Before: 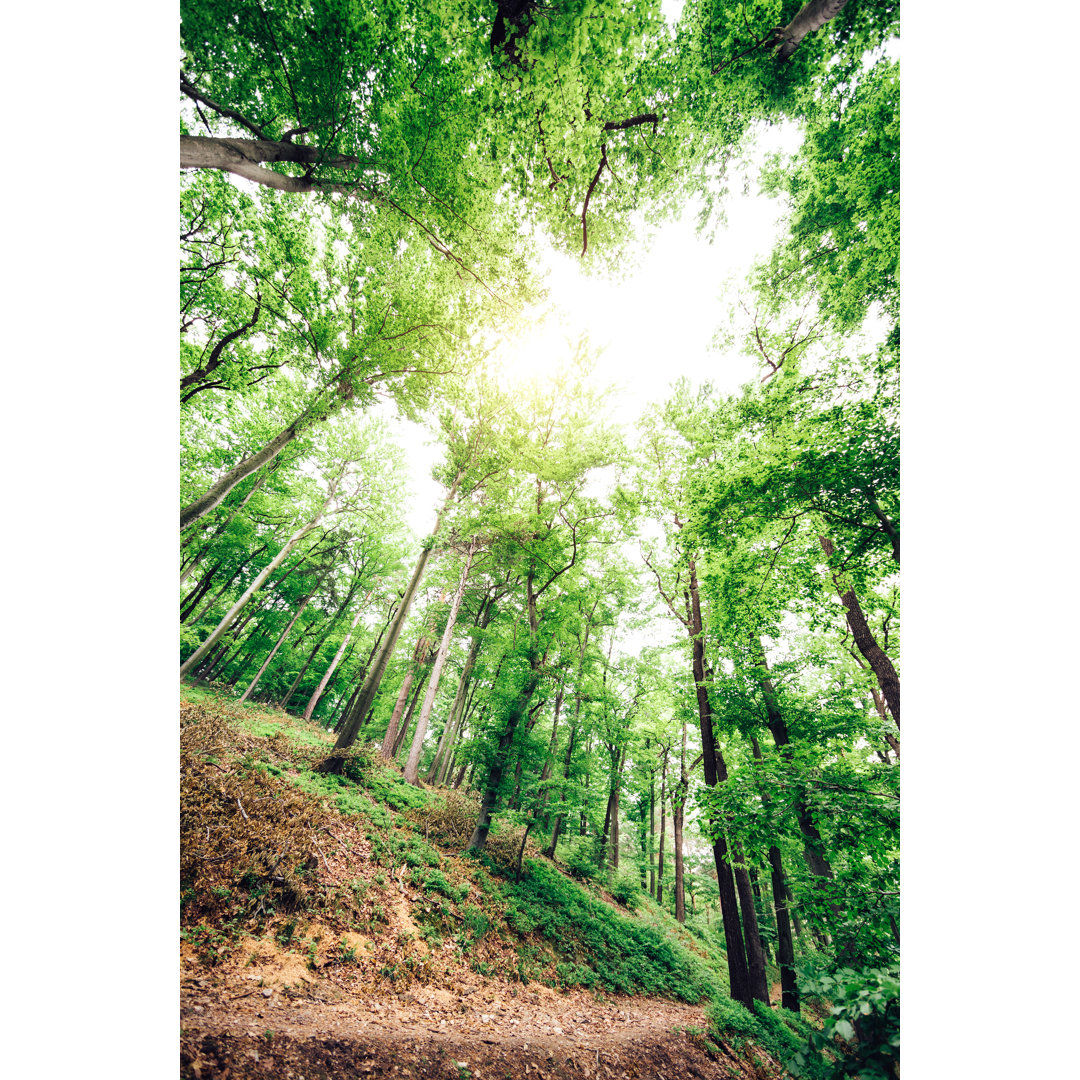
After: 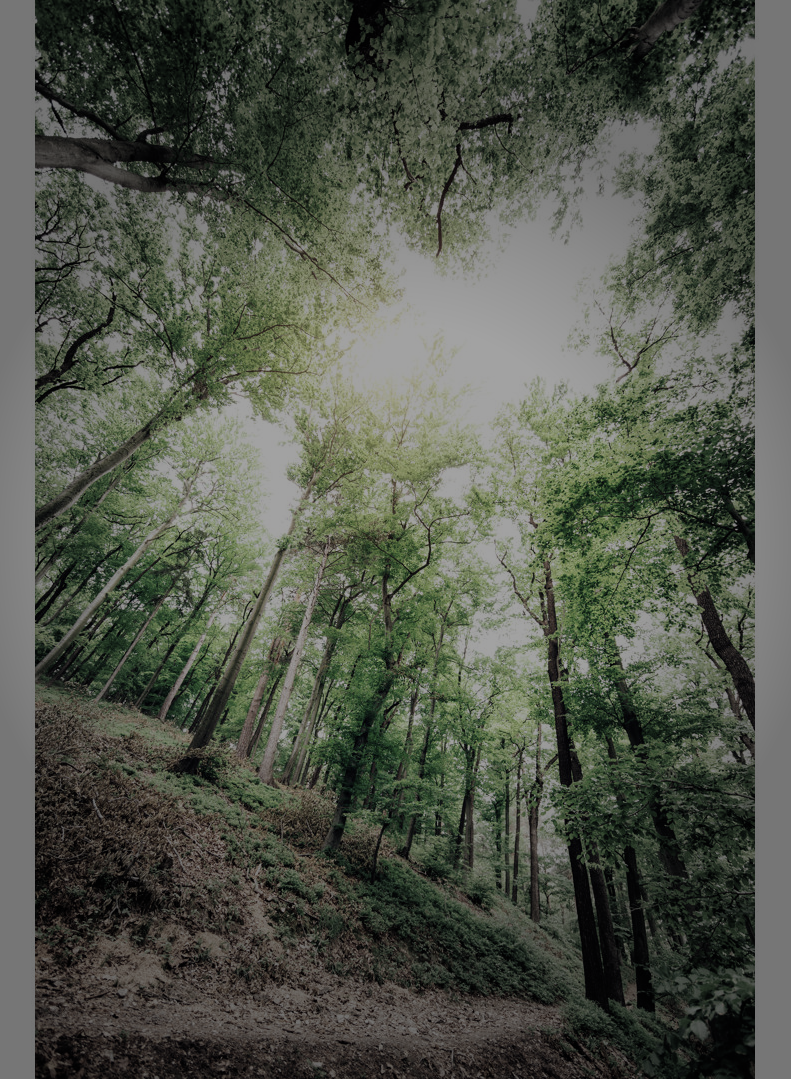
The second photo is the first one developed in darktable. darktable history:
vignetting: fall-off start 40%, fall-off radius 40%
exposure: exposure -1.468 EV, compensate highlight preservation false
crop: left 13.443%, right 13.31%
color correction: saturation 0.57
